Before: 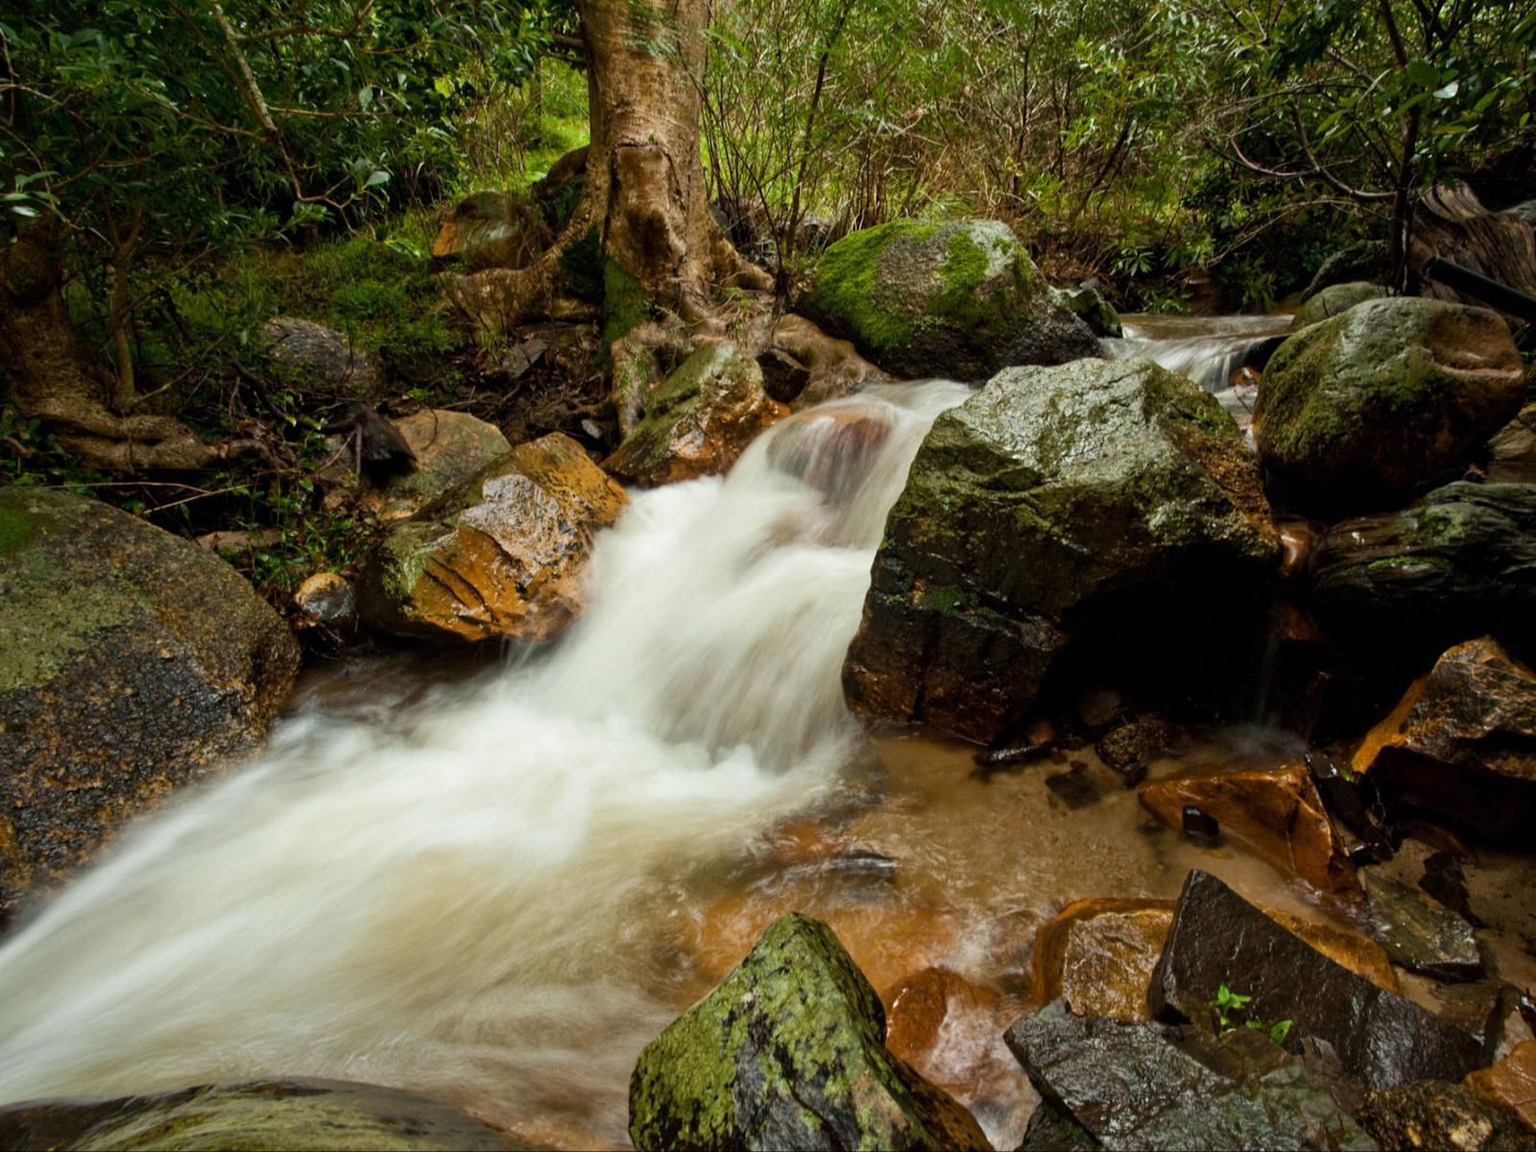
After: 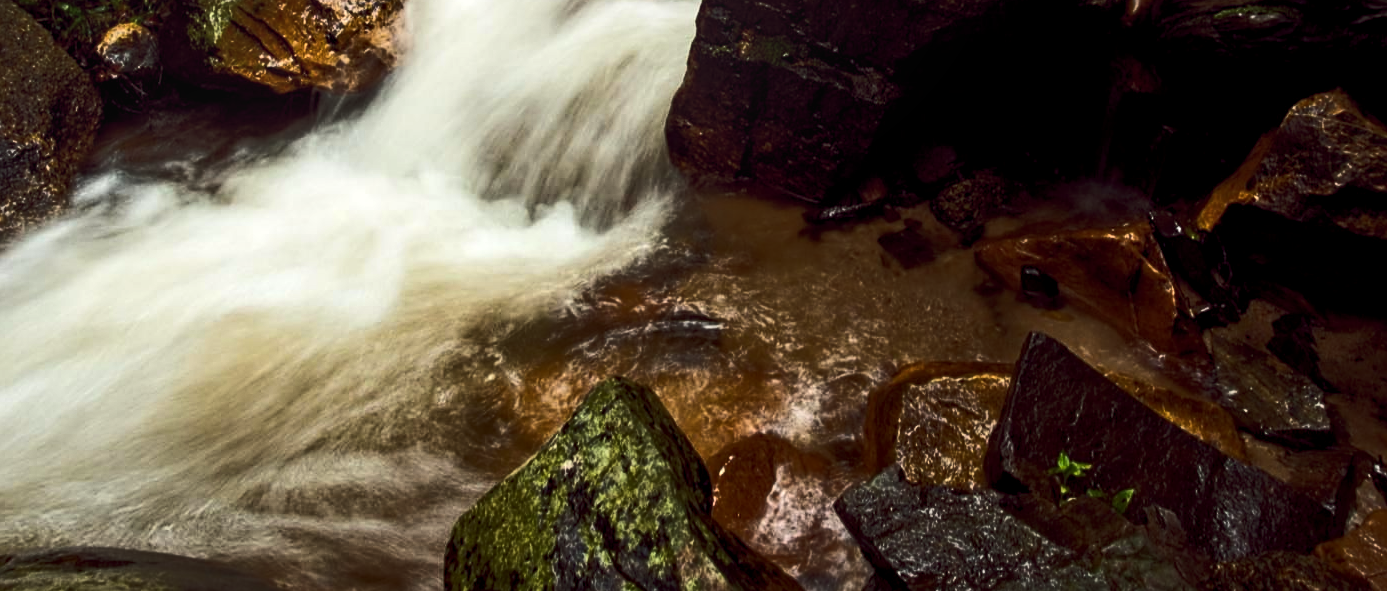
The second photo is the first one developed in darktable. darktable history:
sharpen: amount 0.211
contrast brightness saturation: contrast 0.136
color balance rgb: shadows lift › chroma 0.981%, shadows lift › hue 114.54°, power › hue 75.3°, global offset › chroma 0.281%, global offset › hue 318.7°, perceptual saturation grading › global saturation 14.778%, perceptual brilliance grading › highlights 2.307%, perceptual brilliance grading › mid-tones -49.801%, perceptual brilliance grading › shadows -49.522%, global vibrance 20%
color calibration: illuminant same as pipeline (D50), x 0.345, y 0.357, temperature 4976.93 K
exposure: exposure 0.208 EV, compensate exposure bias true, compensate highlight preservation false
crop and rotate: left 13.269%, top 47.892%, bottom 2.823%
color zones: curves: ch0 [(0, 0.5) (0.143, 0.5) (0.286, 0.5) (0.429, 0.5) (0.62, 0.489) (0.714, 0.445) (0.844, 0.496) (1, 0.5)]; ch1 [(0, 0.5) (0.143, 0.5) (0.286, 0.5) (0.429, 0.5) (0.571, 0.5) (0.714, 0.523) (0.857, 0.5) (1, 0.5)]
local contrast: on, module defaults
